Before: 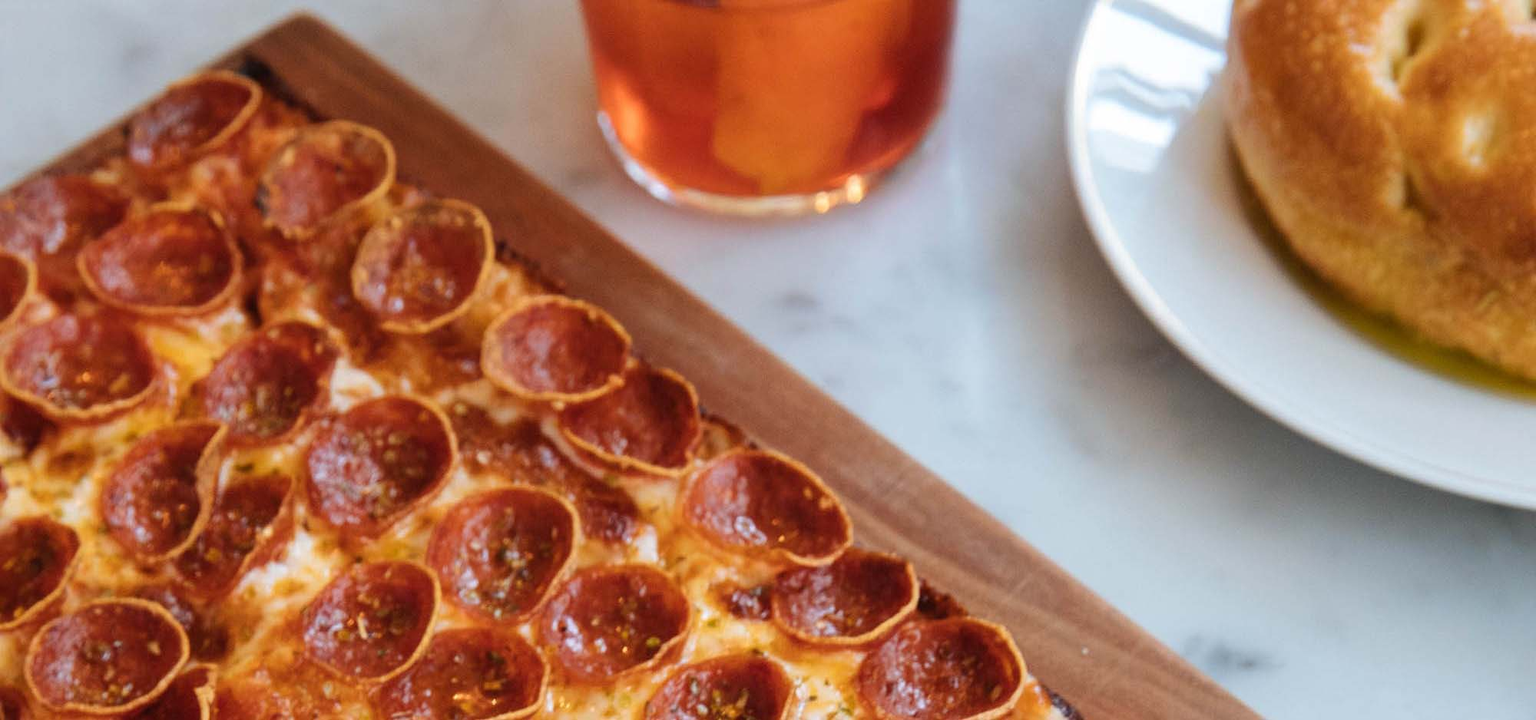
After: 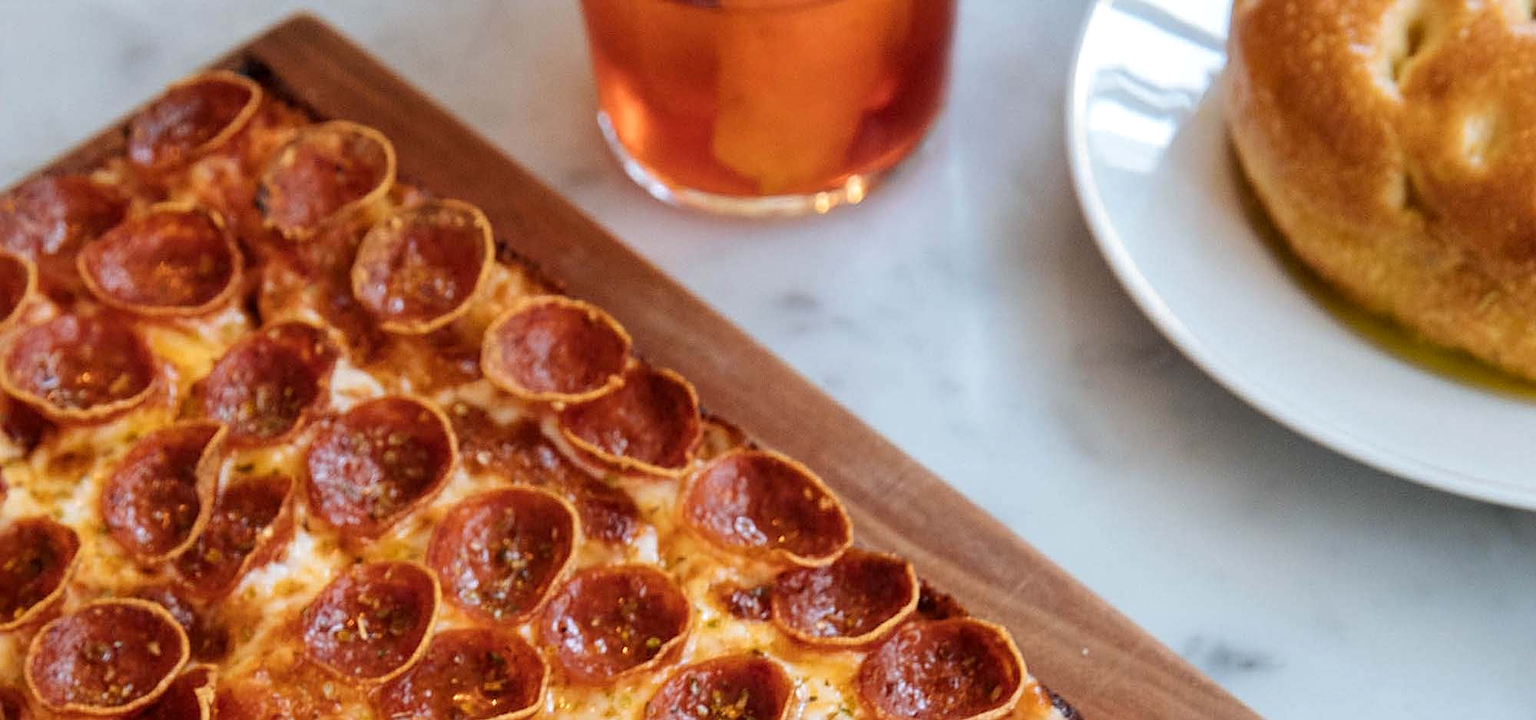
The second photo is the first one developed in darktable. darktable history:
exposure: black level correction 0.001, compensate highlight preservation false
local contrast: highlights 100%, shadows 100%, detail 120%, midtone range 0.2
sharpen: on, module defaults
